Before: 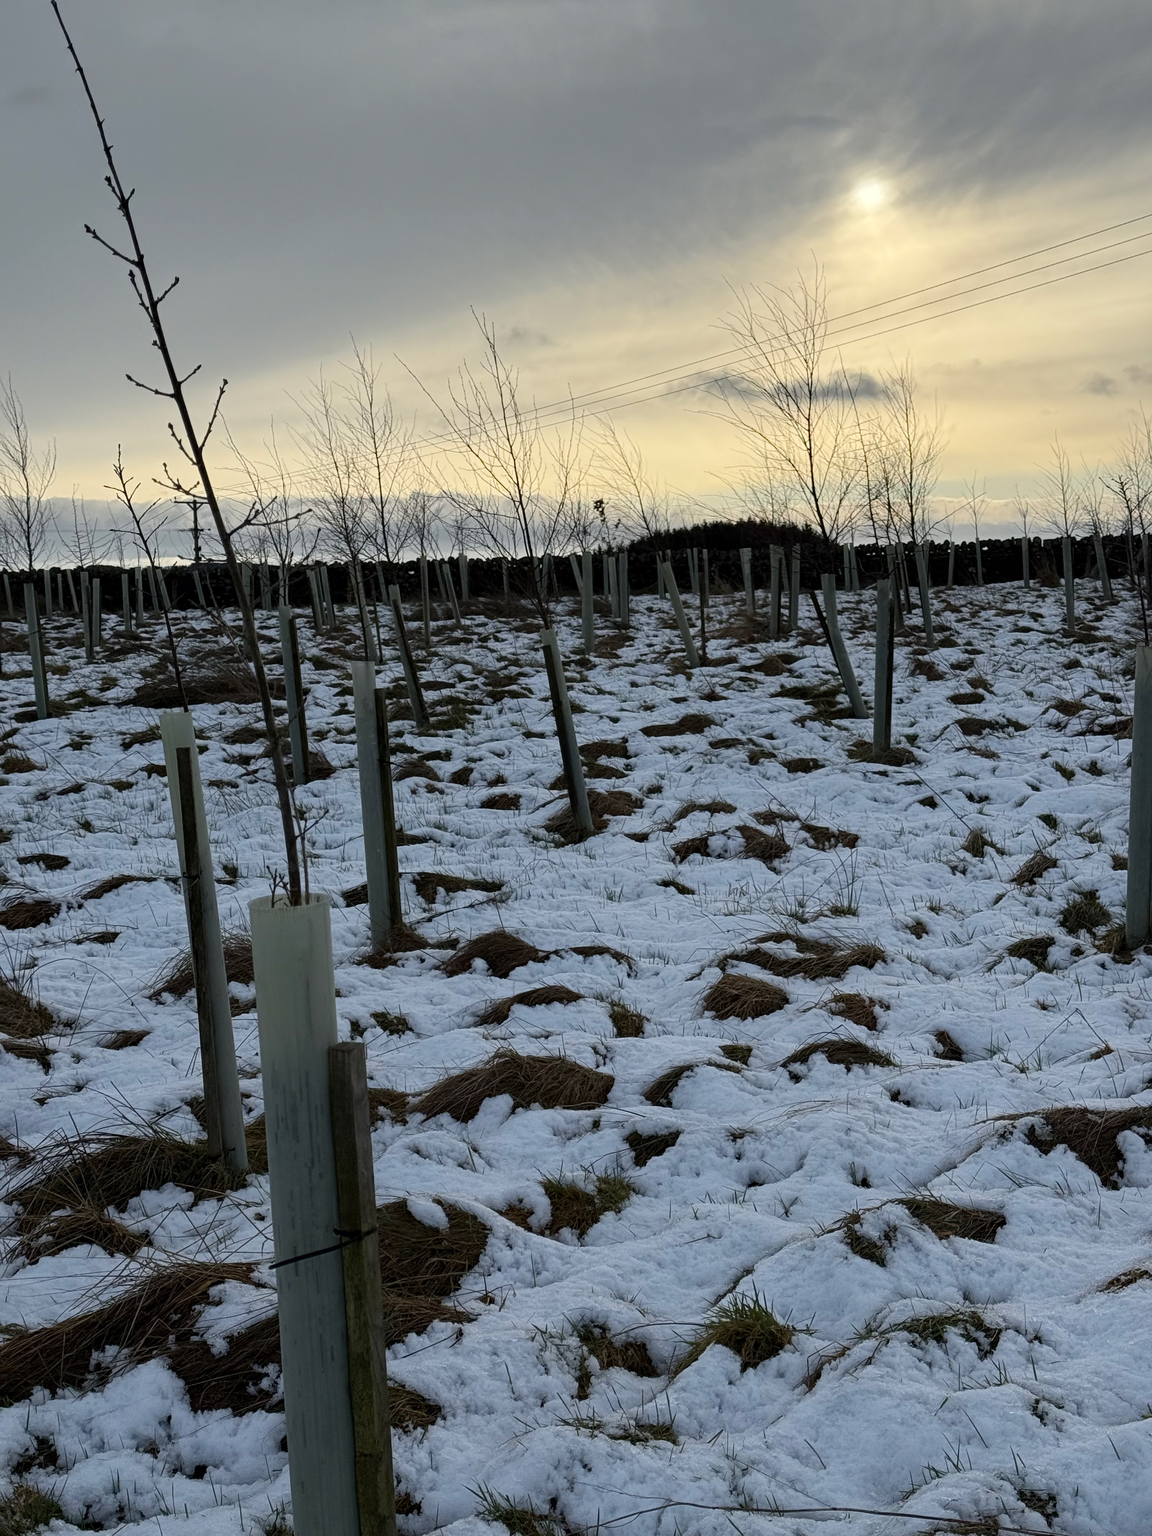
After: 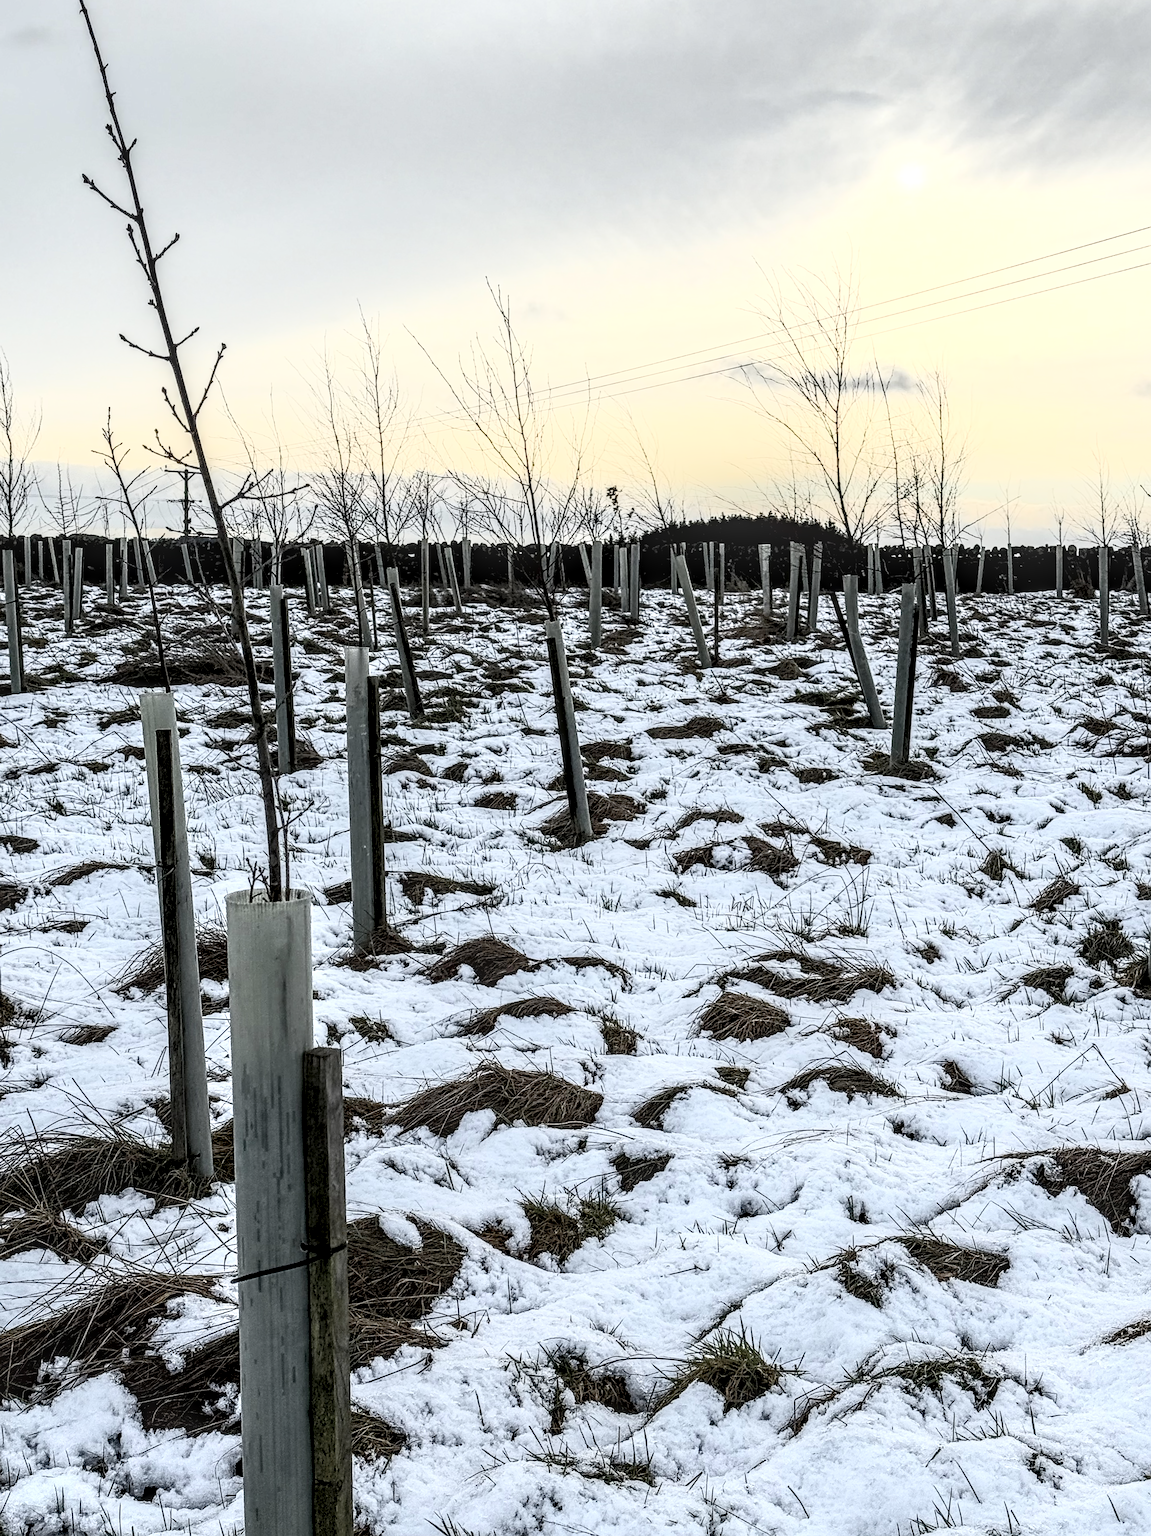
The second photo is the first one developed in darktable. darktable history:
contrast brightness saturation: contrast 0.57, brightness 0.57, saturation -0.34
white balance: emerald 1
crop and rotate: angle -2.38°
sharpen: on, module defaults
exposure: black level correction 0.005, exposure 0.417 EV, compensate highlight preservation false
local contrast: highlights 0%, shadows 0%, detail 182%
tone equalizer: on, module defaults
